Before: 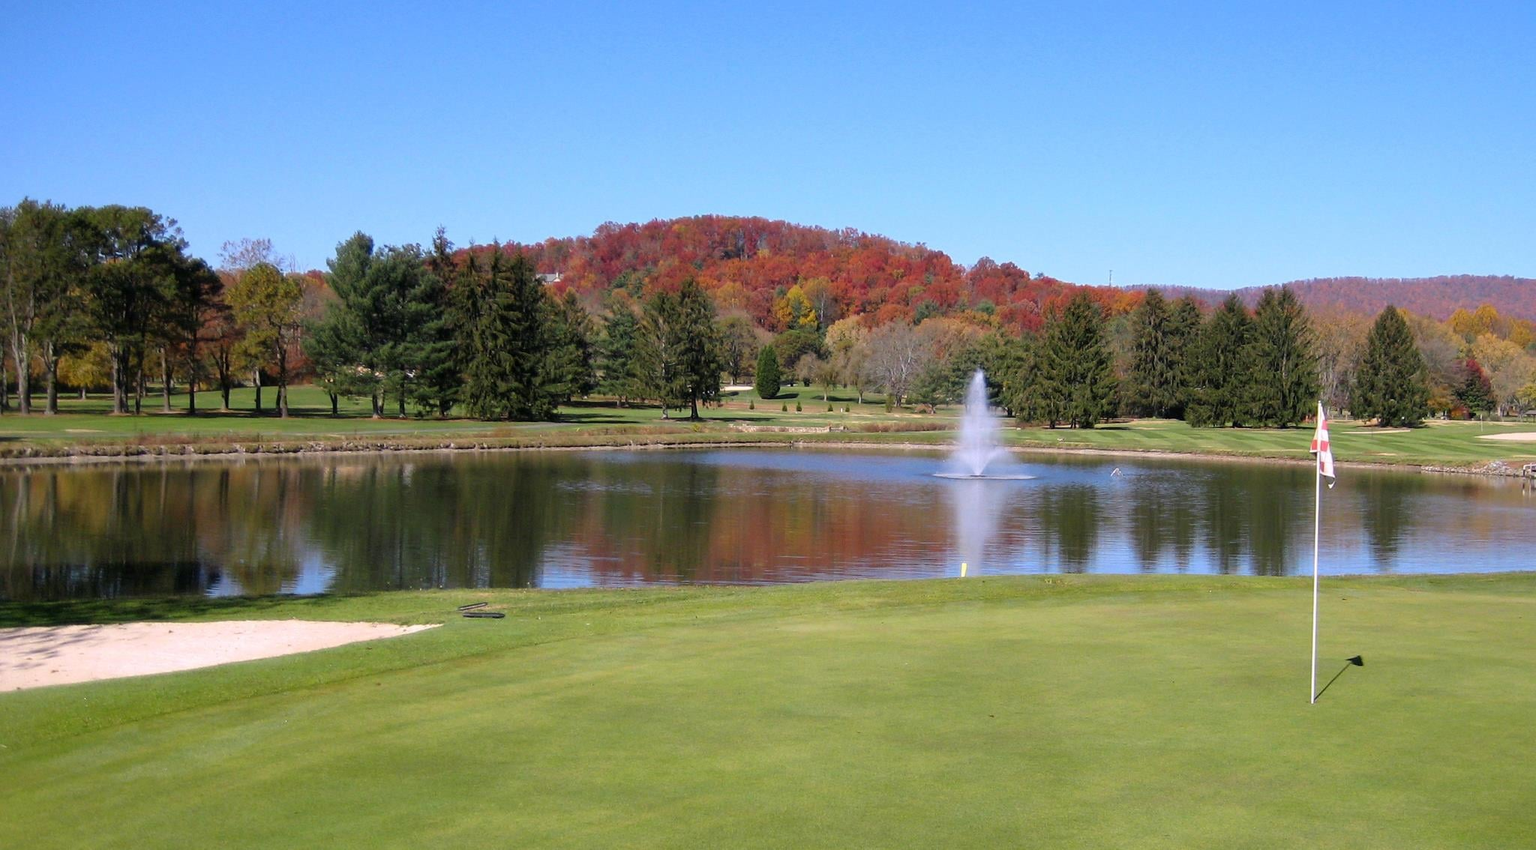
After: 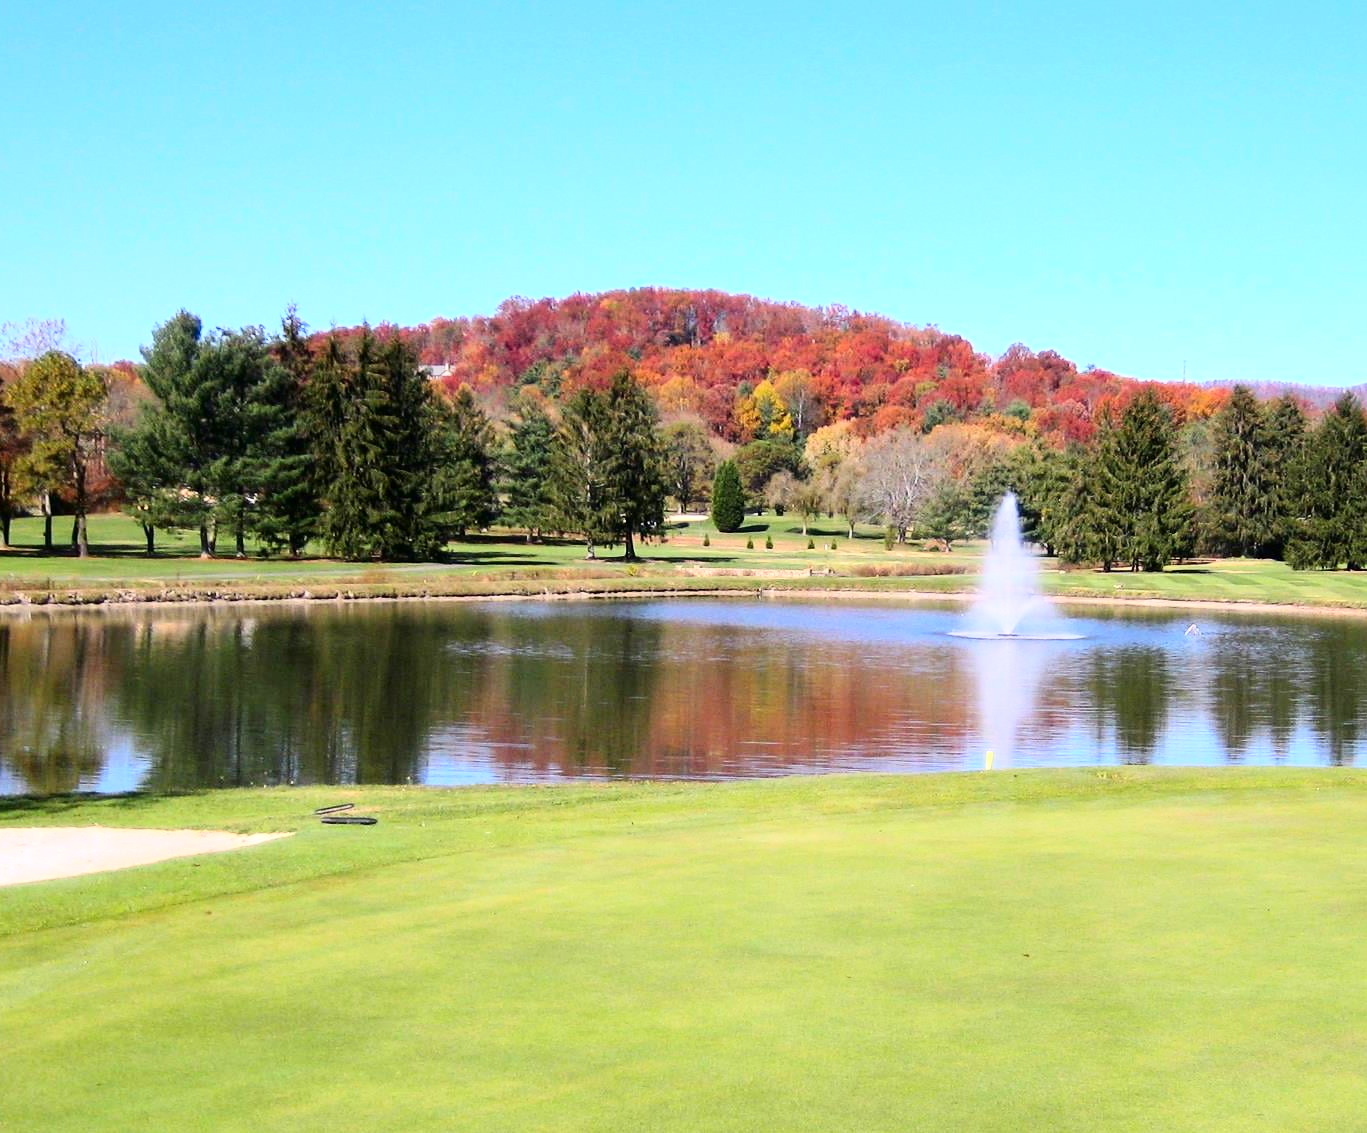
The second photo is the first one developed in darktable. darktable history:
contrast brightness saturation: contrast 0.235, brightness 0.108, saturation 0.286
crop and rotate: left 14.457%, right 18.794%
tone curve: curves: ch0 [(0, 0) (0.004, 0.001) (0.133, 0.112) (0.325, 0.362) (0.832, 0.893) (1, 1)], color space Lab, independent channels, preserve colors none
exposure: exposure 0.202 EV, compensate highlight preservation false
